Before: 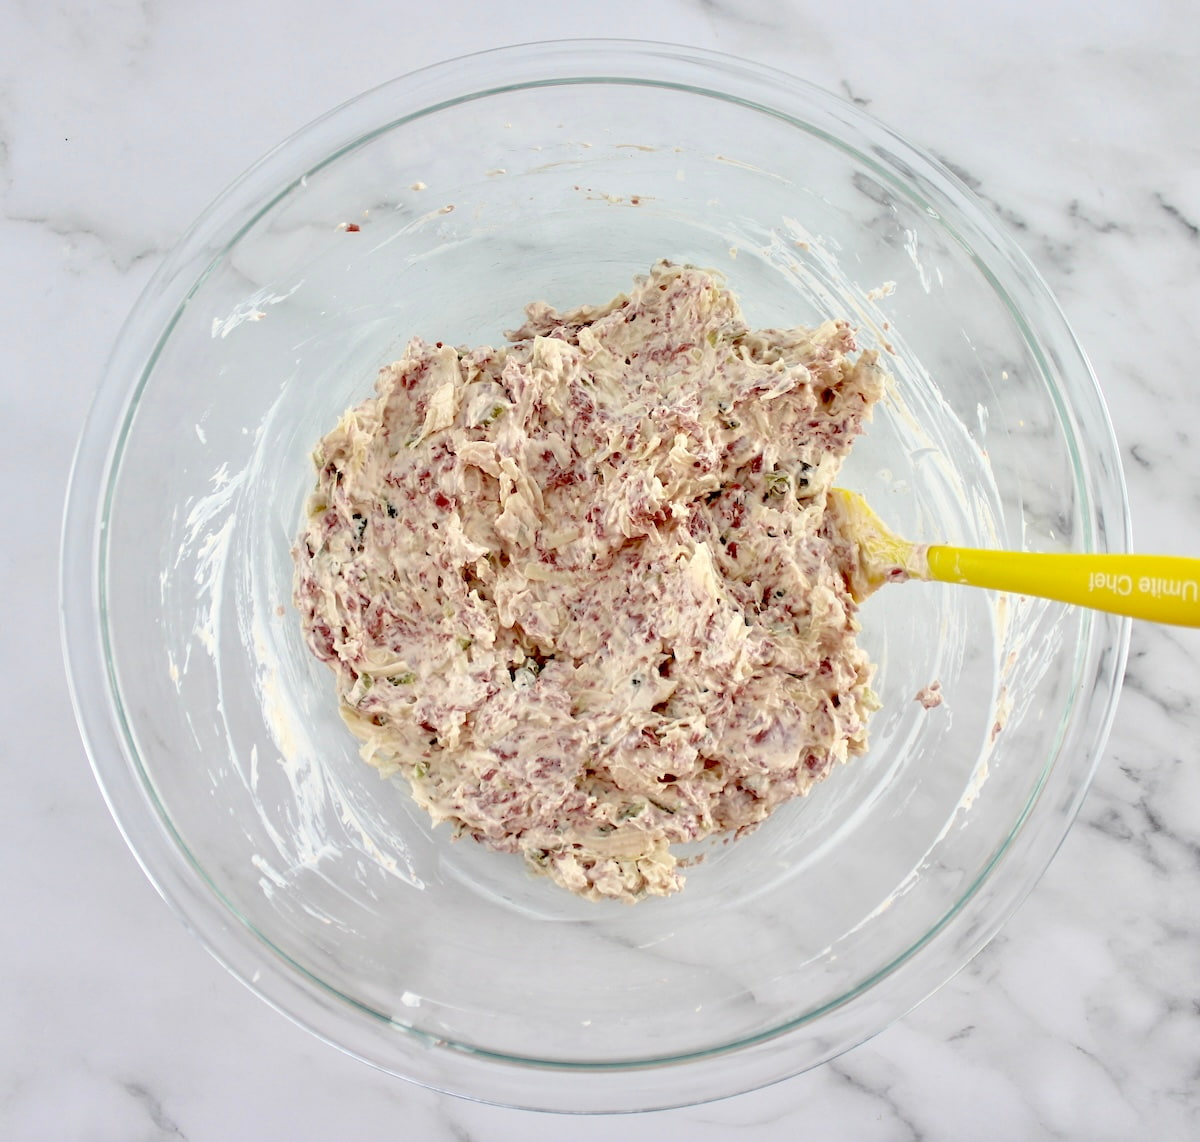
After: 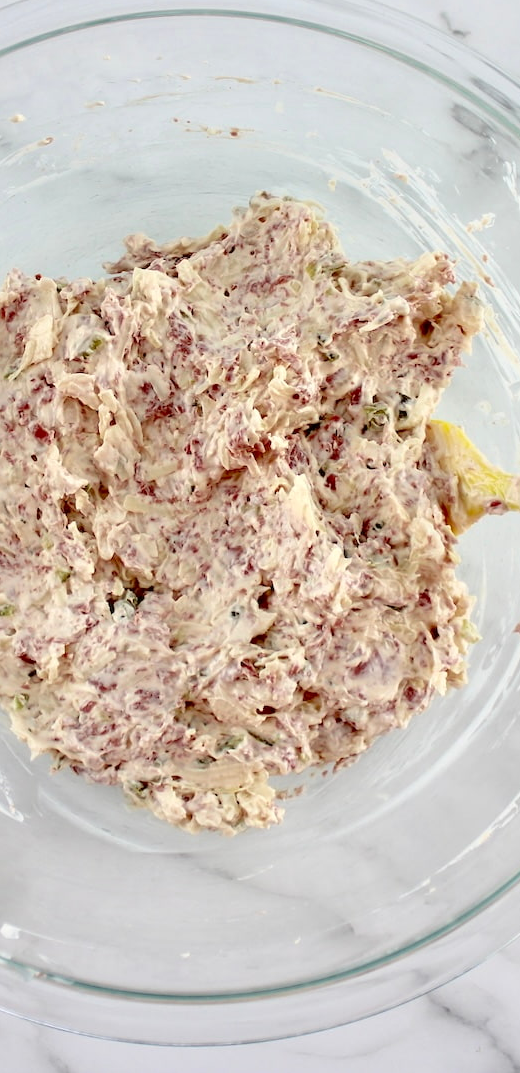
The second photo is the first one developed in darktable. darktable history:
crop: left 33.452%, top 6.025%, right 23.155%
contrast brightness saturation: contrast 0.08, saturation 0.02
